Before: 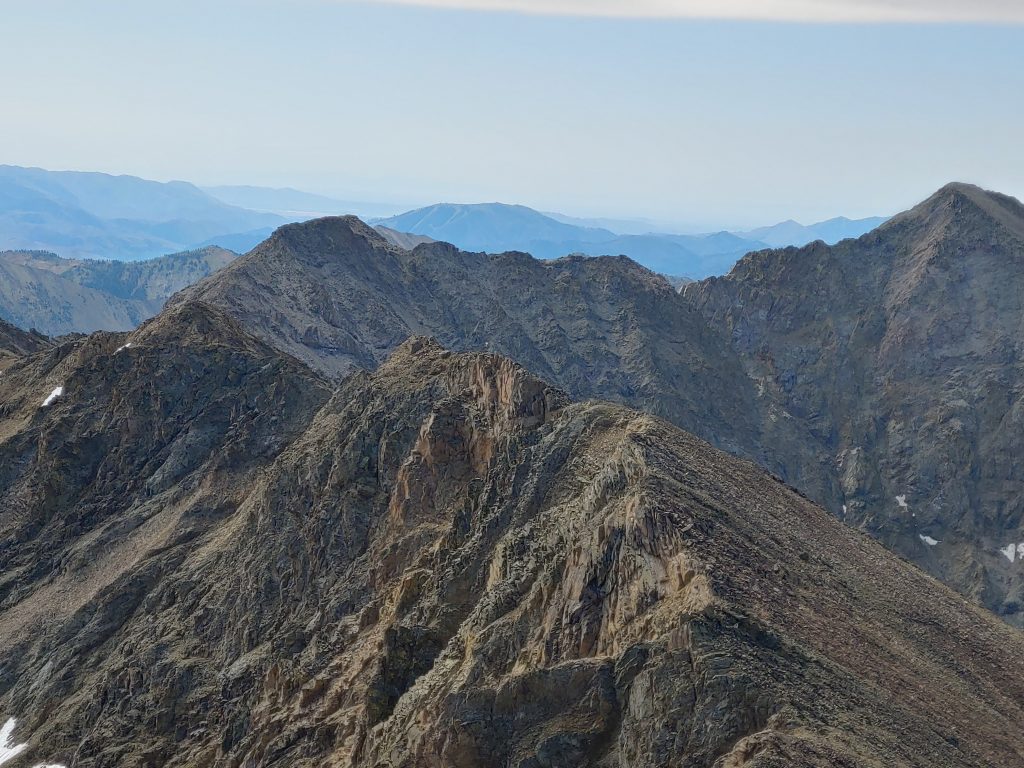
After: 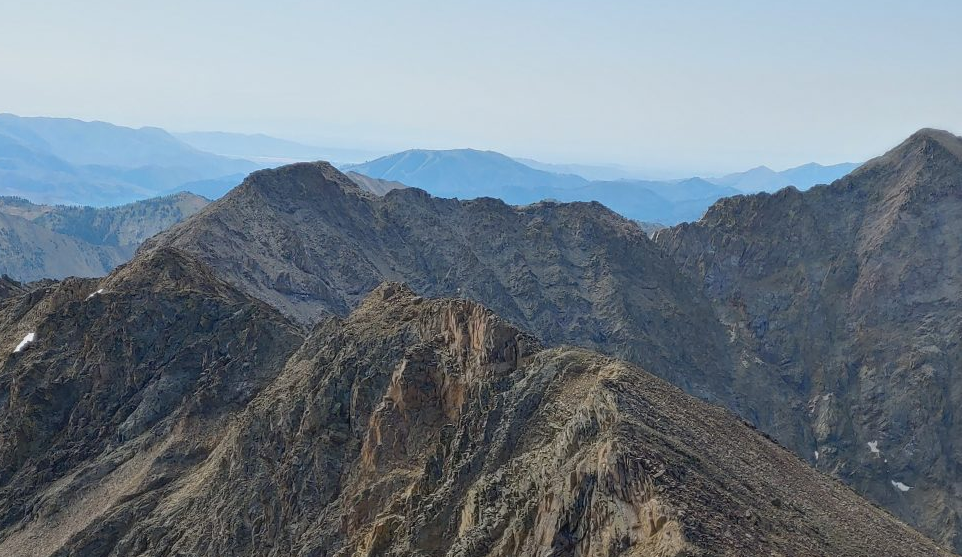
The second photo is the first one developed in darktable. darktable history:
crop: left 2.793%, top 7.059%, right 3.19%, bottom 20.31%
